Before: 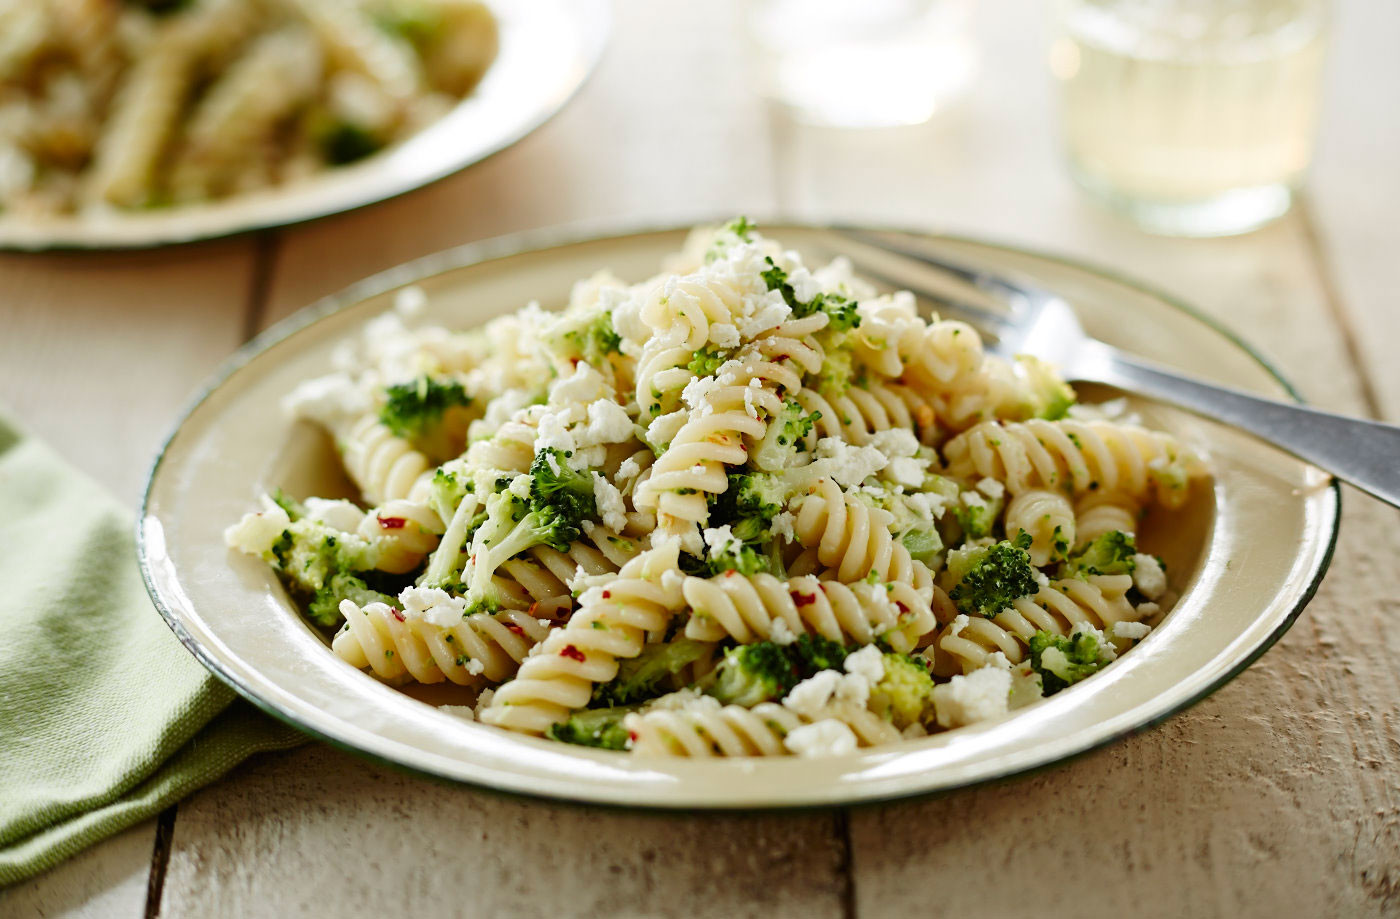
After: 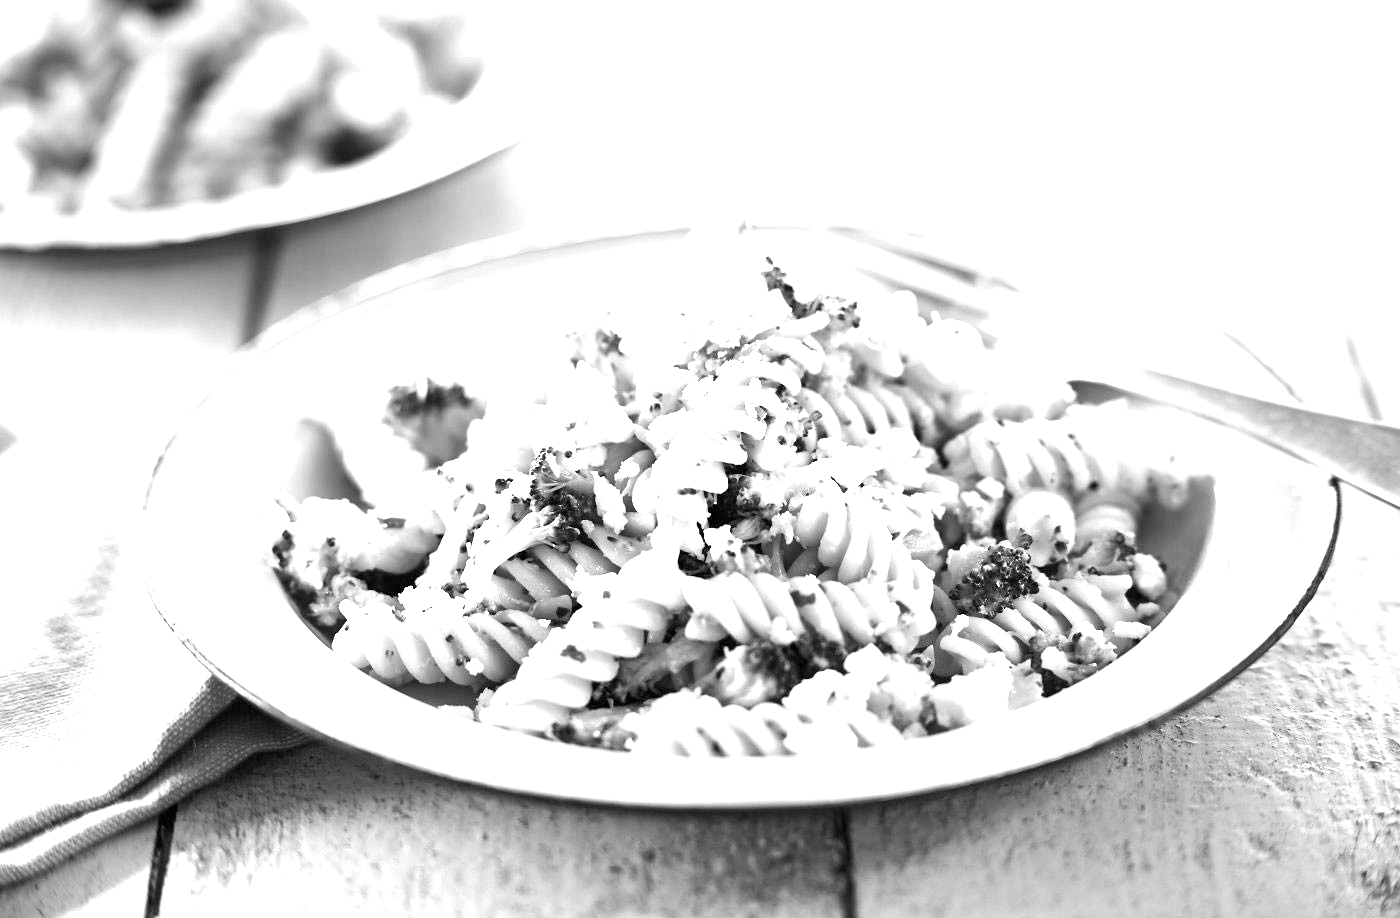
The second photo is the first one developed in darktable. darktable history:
exposure: black level correction 0.001, exposure 1.719 EV, compensate exposure bias true, compensate highlight preservation false
monochrome: a 73.58, b 64.21
tone equalizer: on, module defaults
crop: bottom 0.071%
